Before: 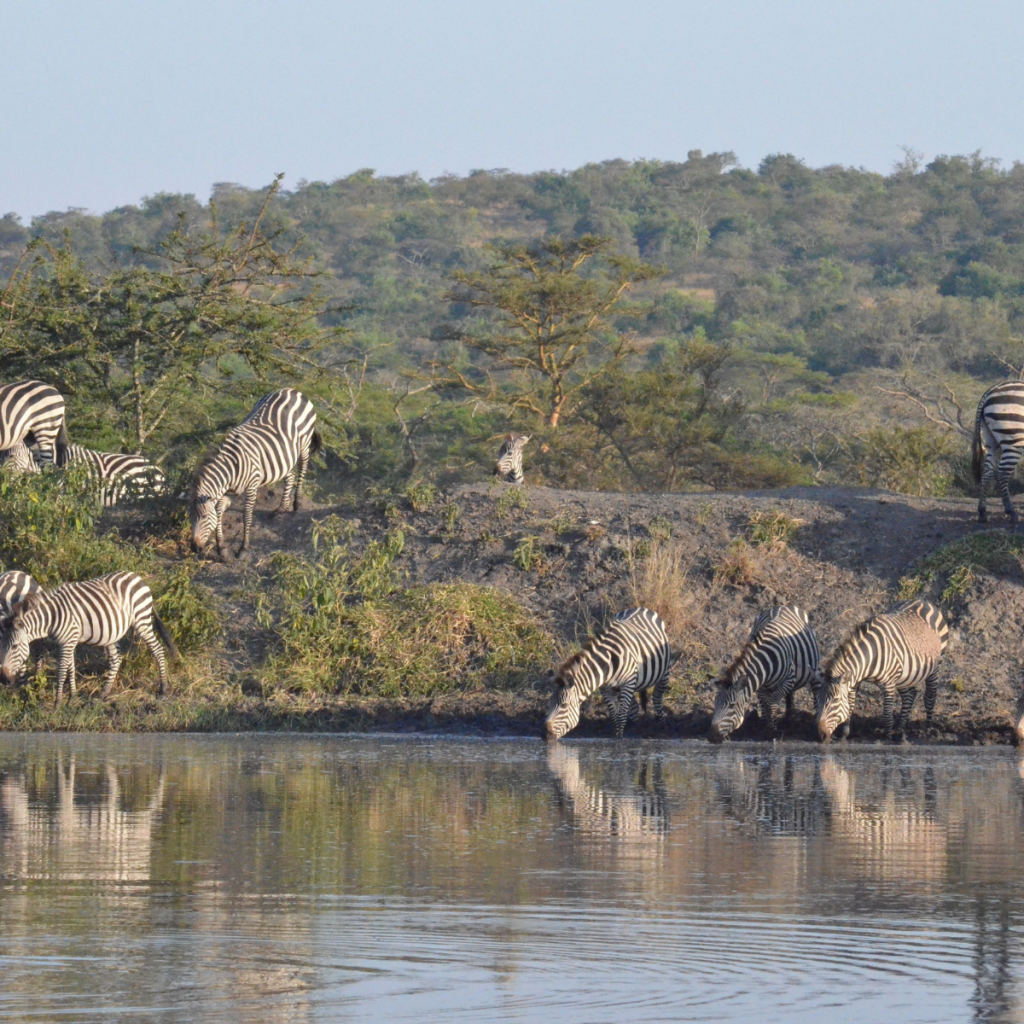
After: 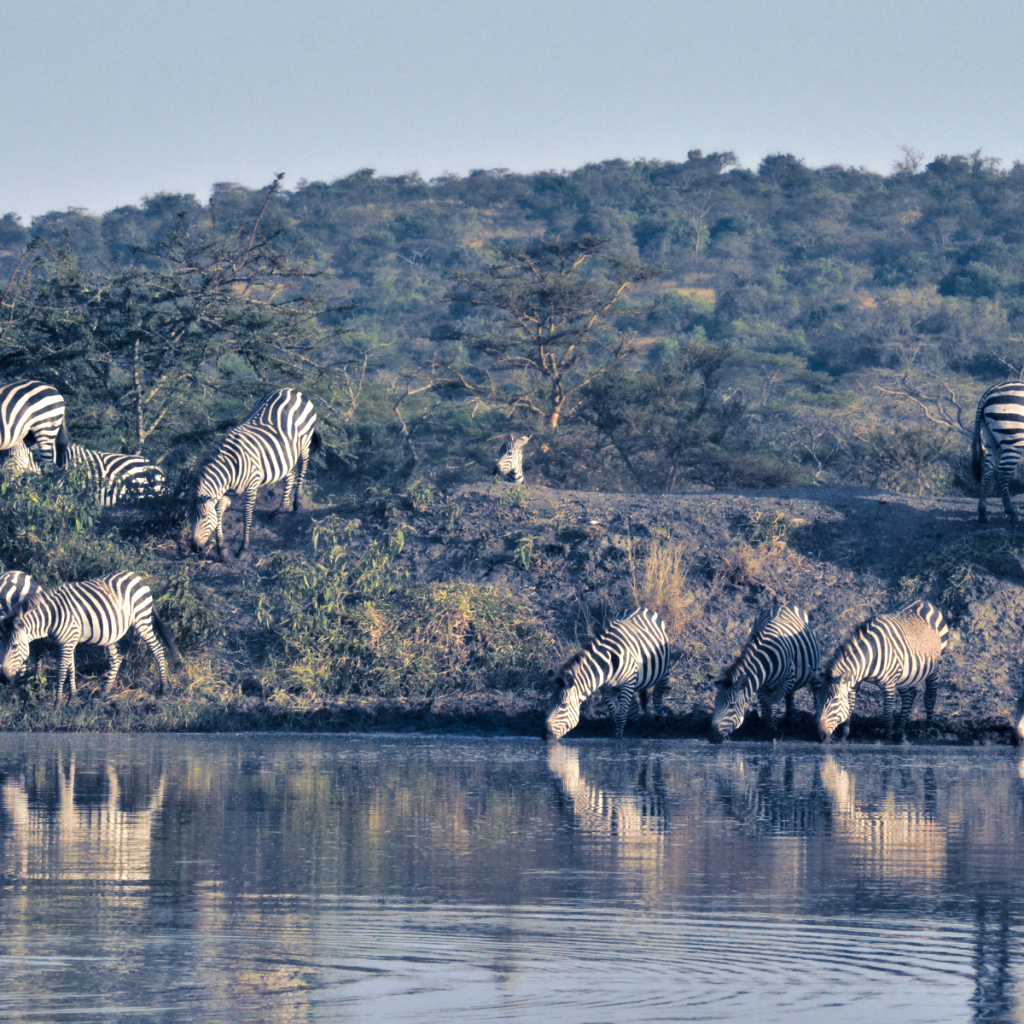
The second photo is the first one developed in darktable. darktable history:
contrast equalizer: y [[0.536, 0.565, 0.581, 0.516, 0.52, 0.491], [0.5 ×6], [0.5 ×6], [0 ×6], [0 ×6]]
split-toning: shadows › hue 226.8°, shadows › saturation 0.84
shadows and highlights: soften with gaussian
